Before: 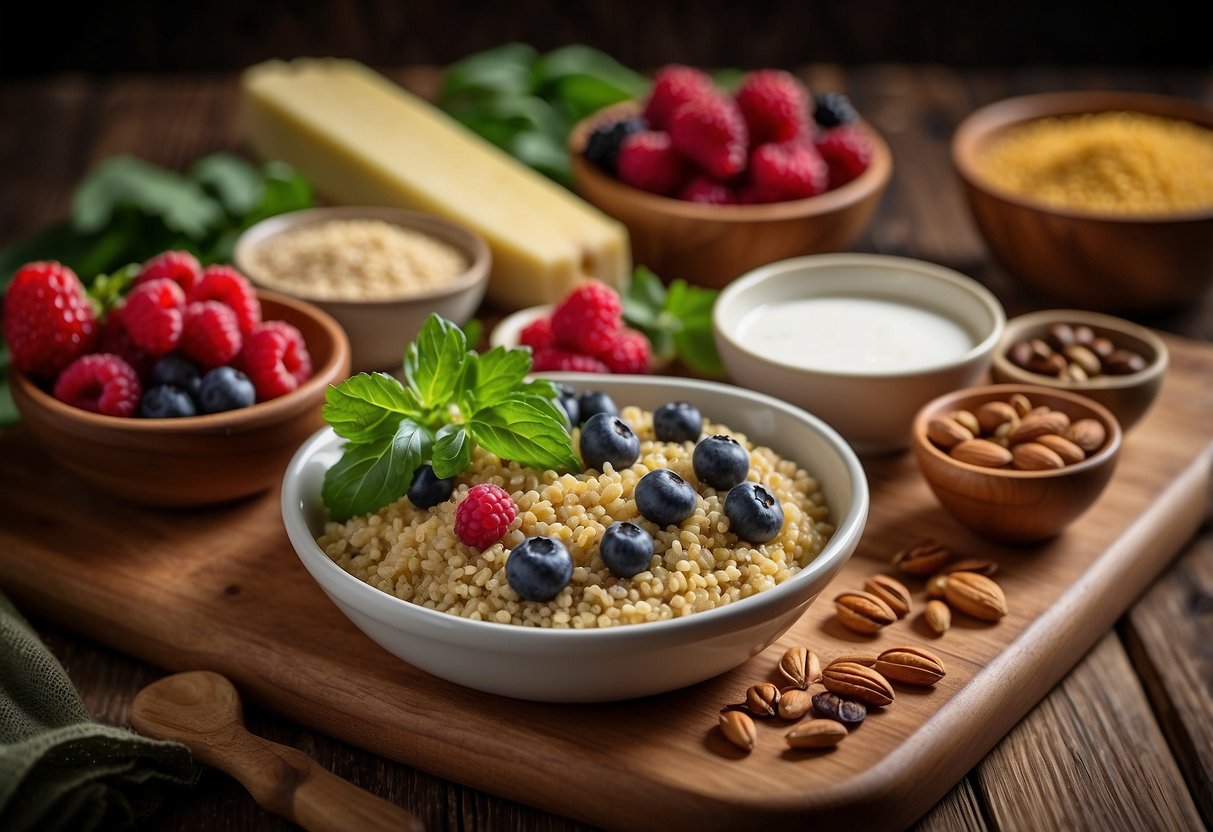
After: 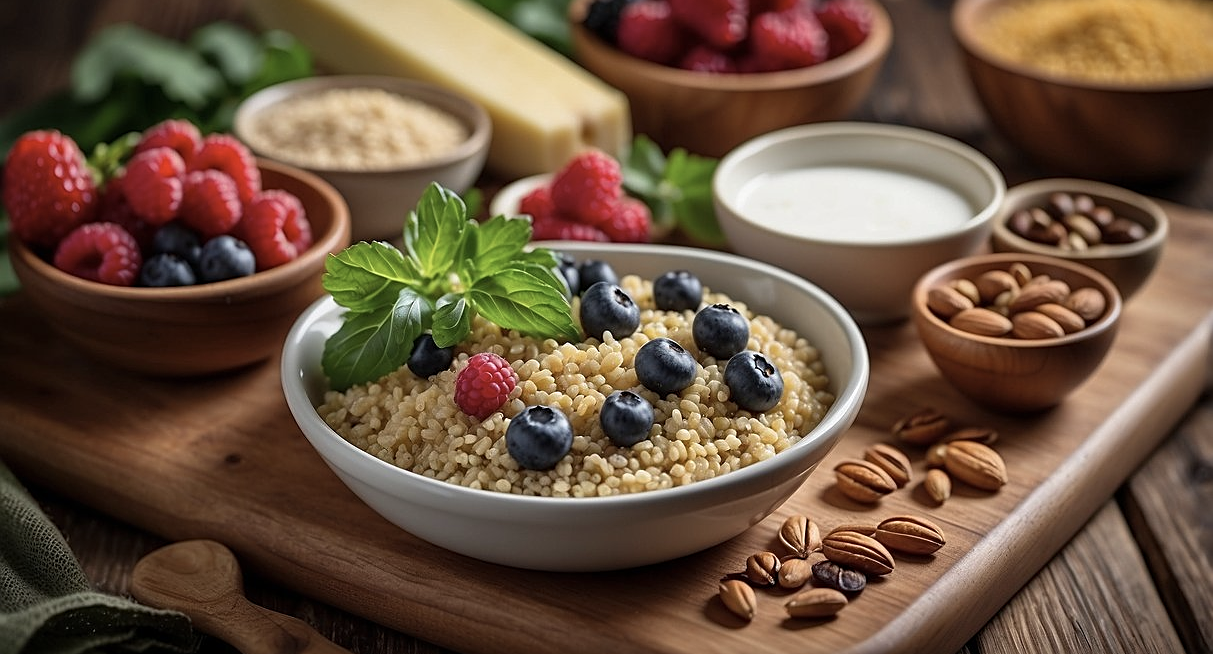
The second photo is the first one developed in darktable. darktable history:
crop and rotate: top 15.774%, bottom 5.506%
color correction: saturation 0.8
sharpen: on, module defaults
